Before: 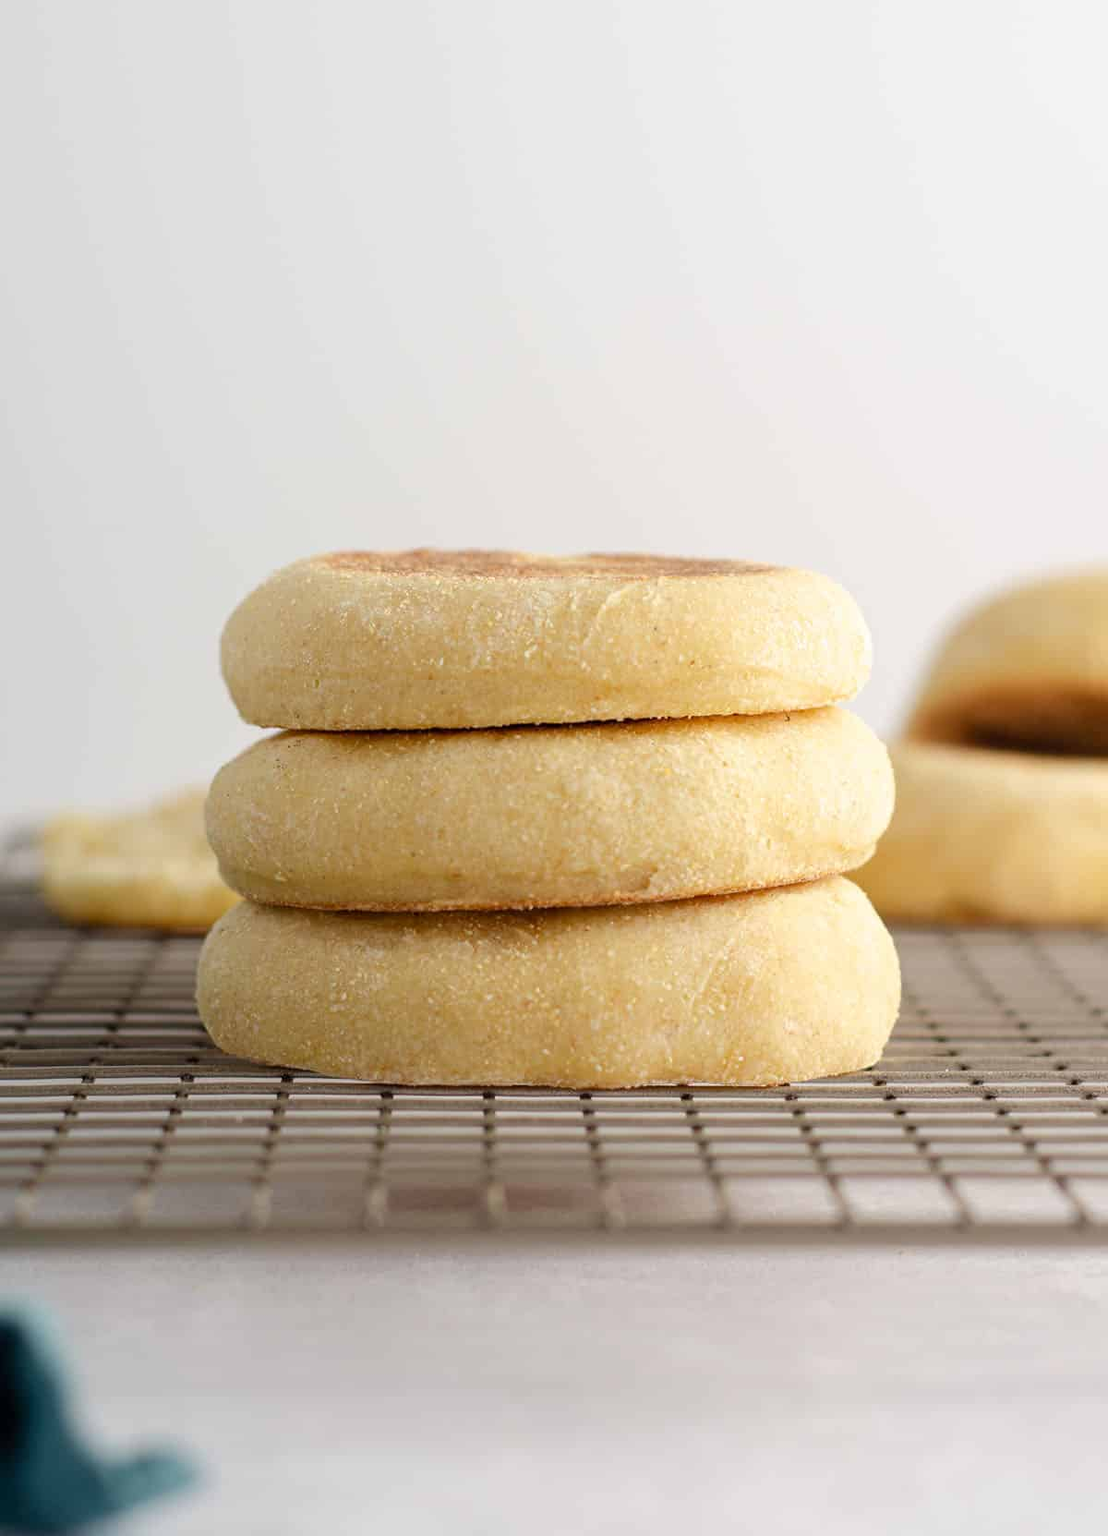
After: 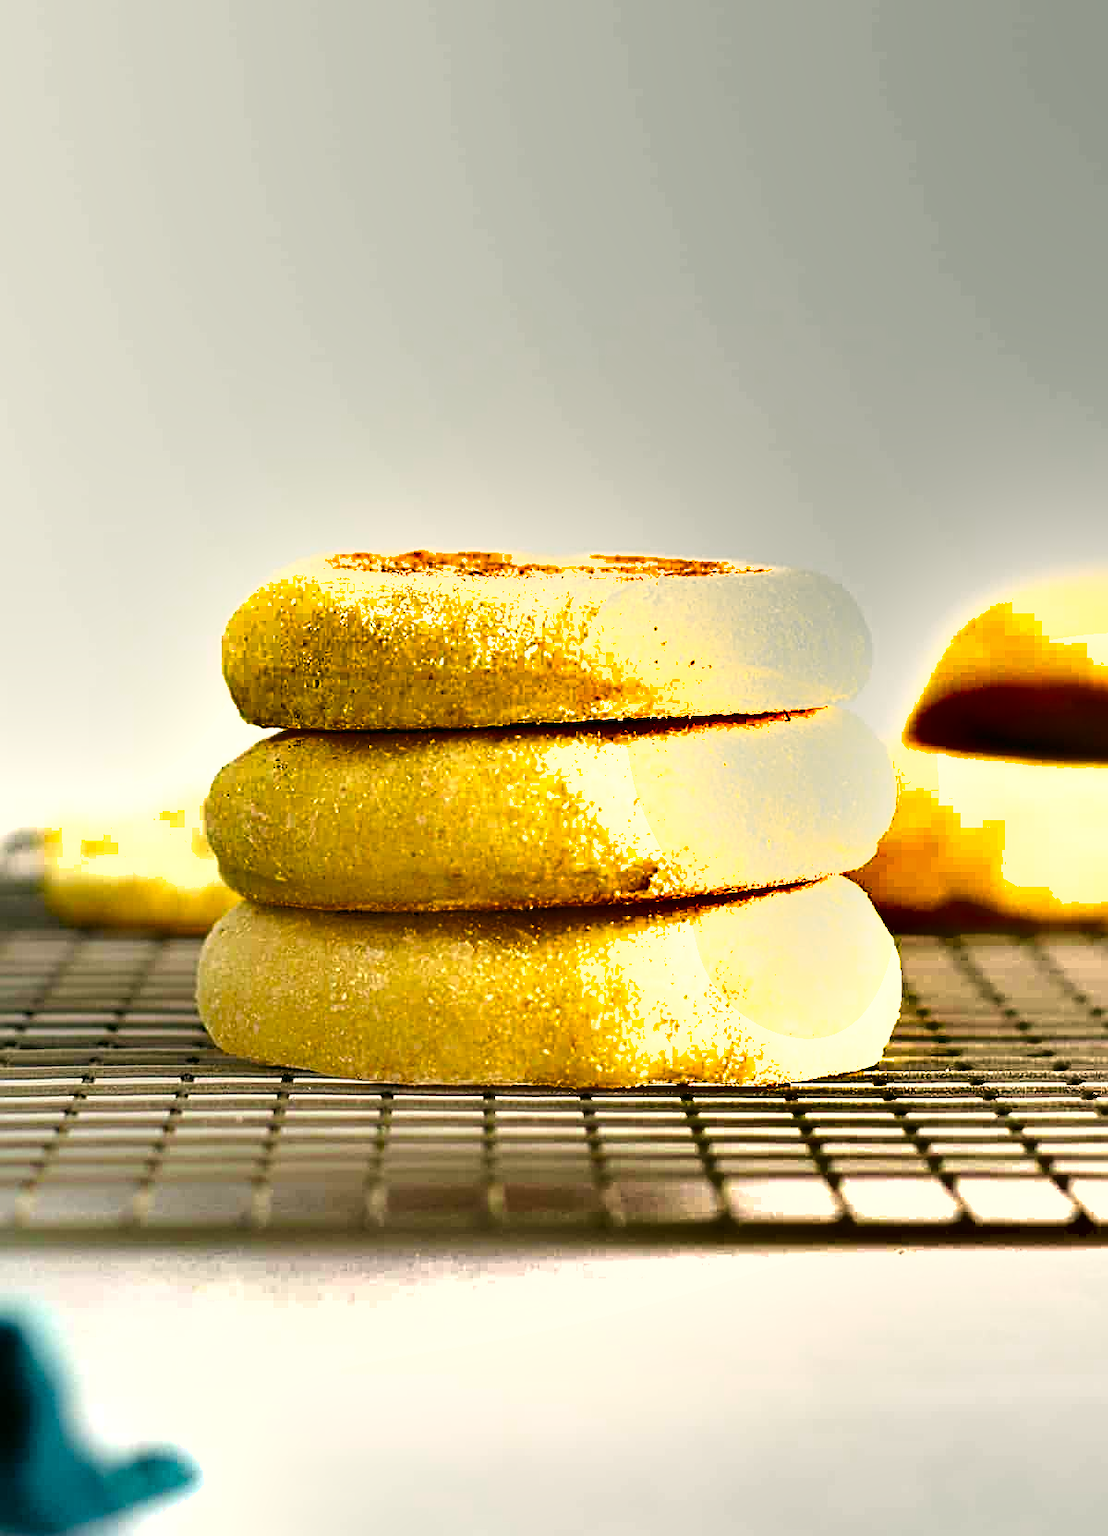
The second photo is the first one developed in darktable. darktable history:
color correction: highlights a* -0.355, highlights b* 9.45, shadows a* -9.31, shadows b* 0.735
exposure: compensate highlight preservation false
tone equalizer: -8 EV -1.12 EV, -7 EV -0.986 EV, -6 EV -0.862 EV, -5 EV -0.542 EV, -3 EV 0.601 EV, -2 EV 0.87 EV, -1 EV 0.998 EV, +0 EV 1.08 EV
shadows and highlights: white point adjustment 0.146, highlights -69.99, soften with gaussian
sharpen: on, module defaults
color balance rgb: perceptual saturation grading › global saturation 24.889%, perceptual brilliance grading › mid-tones 10.156%, perceptual brilliance grading › shadows 15.281%, global vibrance 20%
